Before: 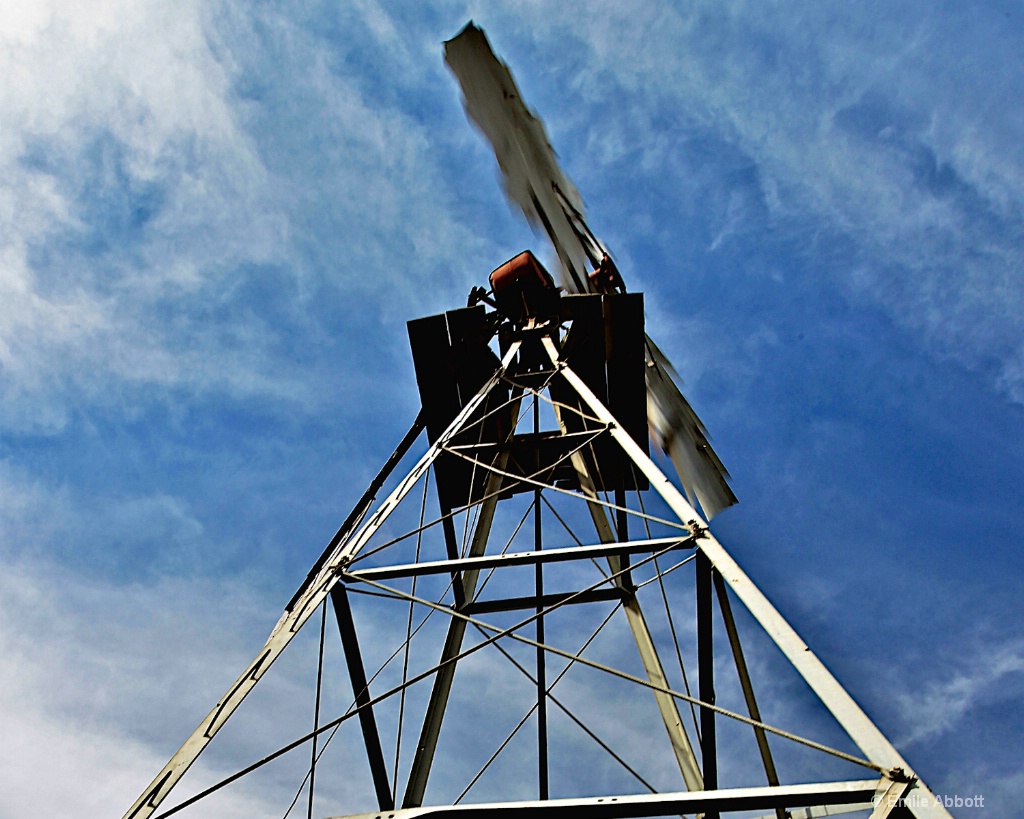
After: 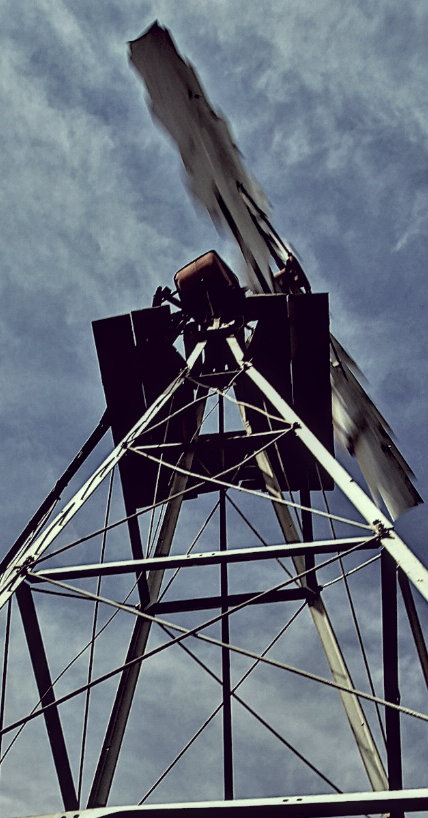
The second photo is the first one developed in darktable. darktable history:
crop: left 30.834%, right 27.294%
color correction: highlights a* -20.33, highlights b* 20.4, shadows a* 19.37, shadows b* -20.62, saturation 0.418
local contrast: on, module defaults
